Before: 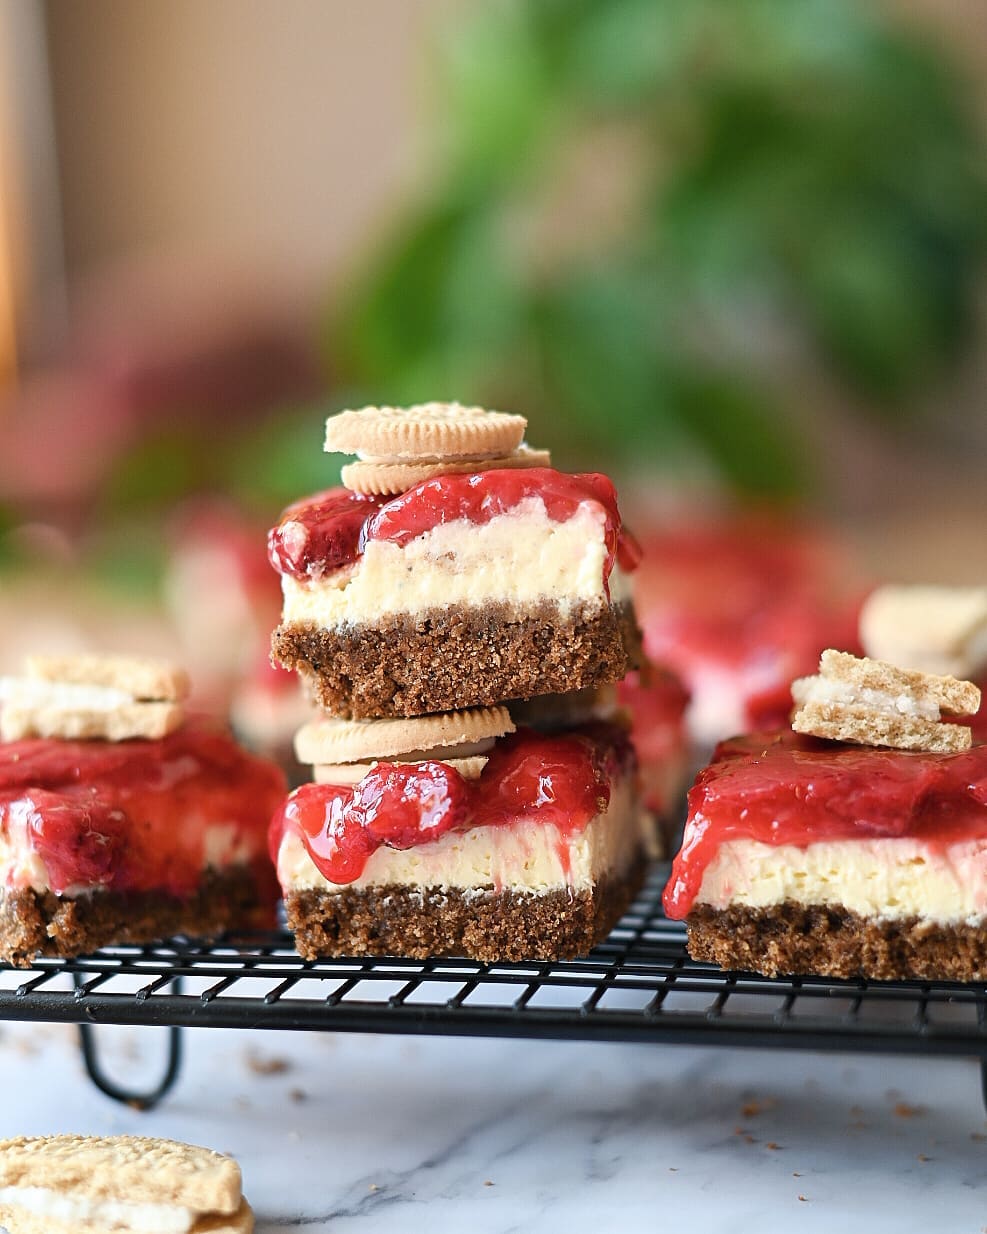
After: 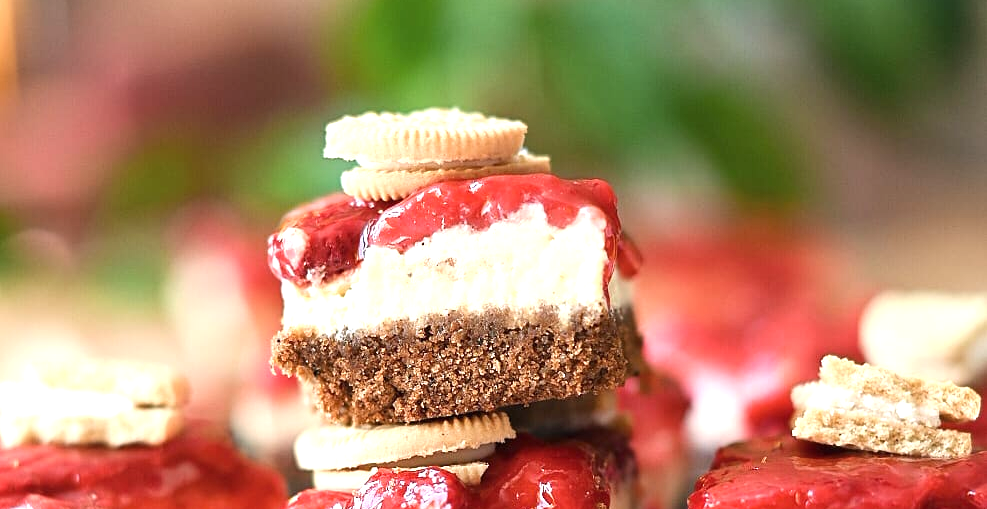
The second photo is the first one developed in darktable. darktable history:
contrast brightness saturation: contrast 0.073
exposure: exposure 0.632 EV, compensate highlight preservation false
crop and rotate: top 23.841%, bottom 34.861%
